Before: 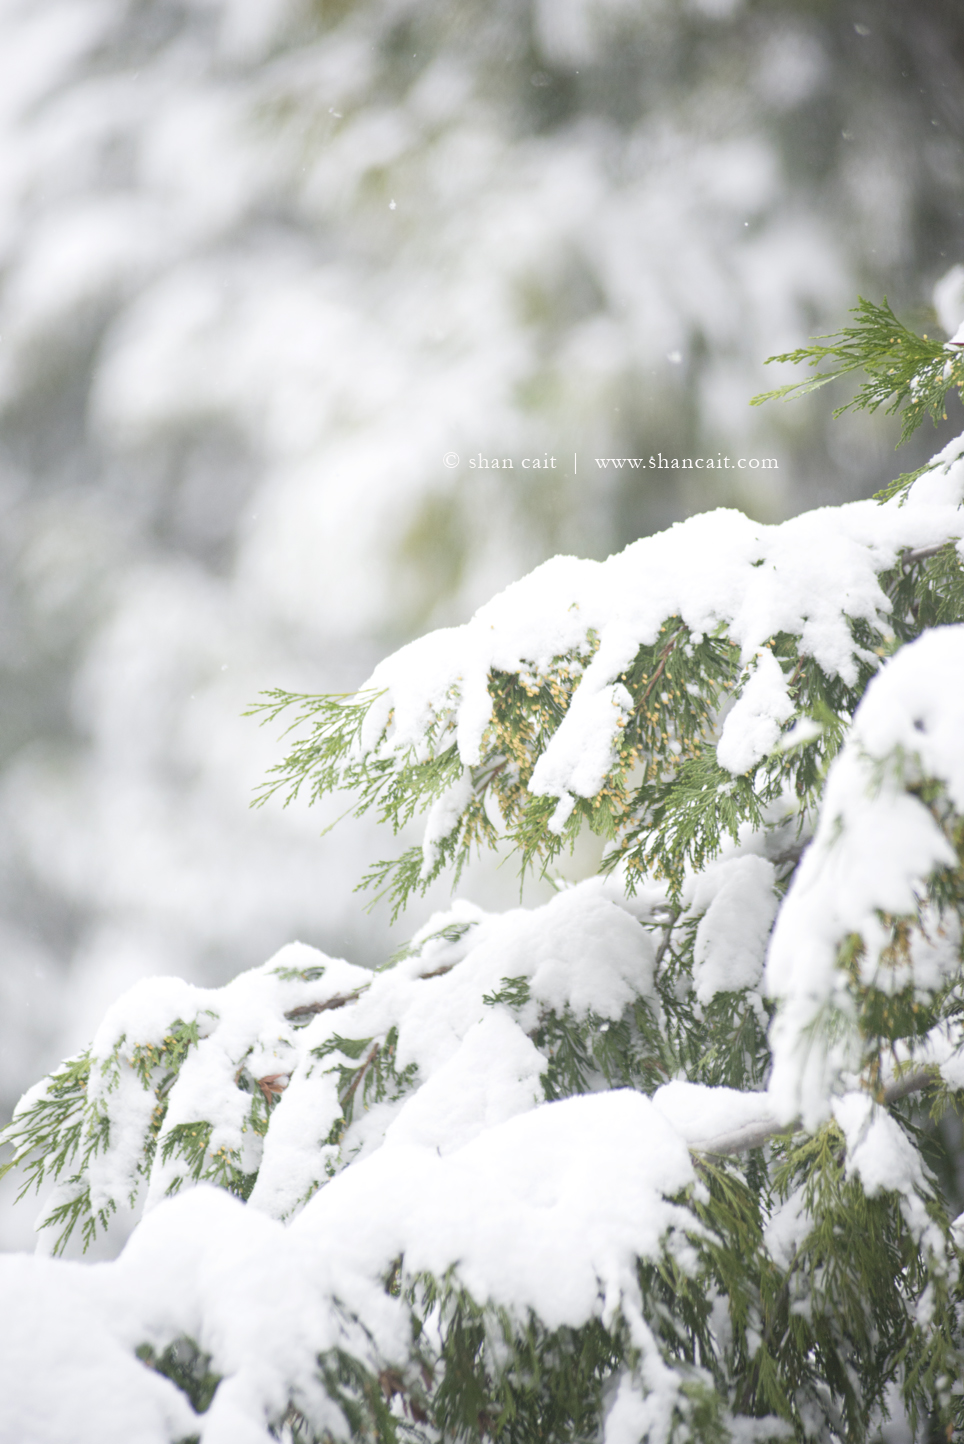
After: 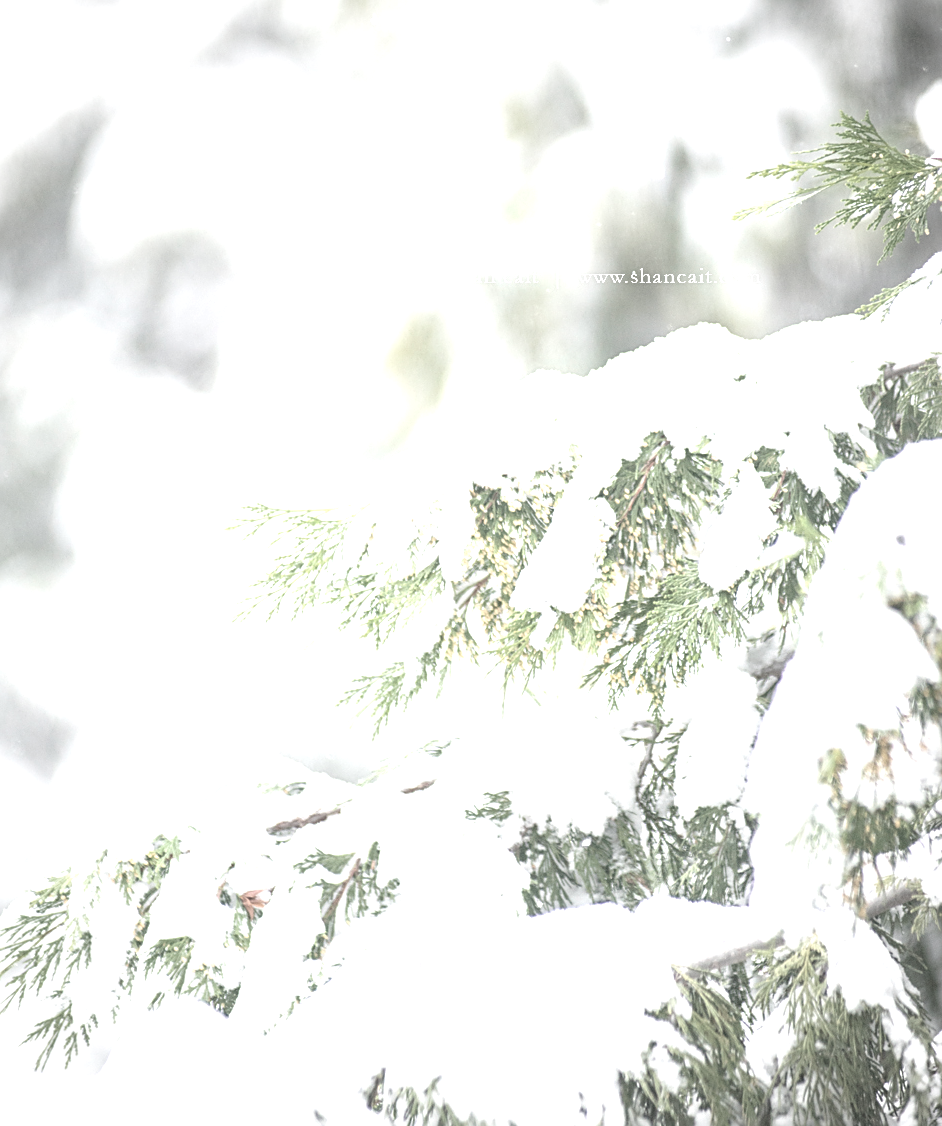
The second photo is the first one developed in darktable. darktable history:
sharpen: on, module defaults
local contrast: detail 142%
vignetting: fall-off start 74.3%, fall-off radius 65.84%, brightness -0.196, center (0, 0.009), unbound false
crop and rotate: left 1.942%, top 12.912%, right 0.283%, bottom 9.044%
exposure: black level correction 0, exposure 1.022 EV, compensate highlight preservation false
contrast brightness saturation: brightness 0.189, saturation -0.485
